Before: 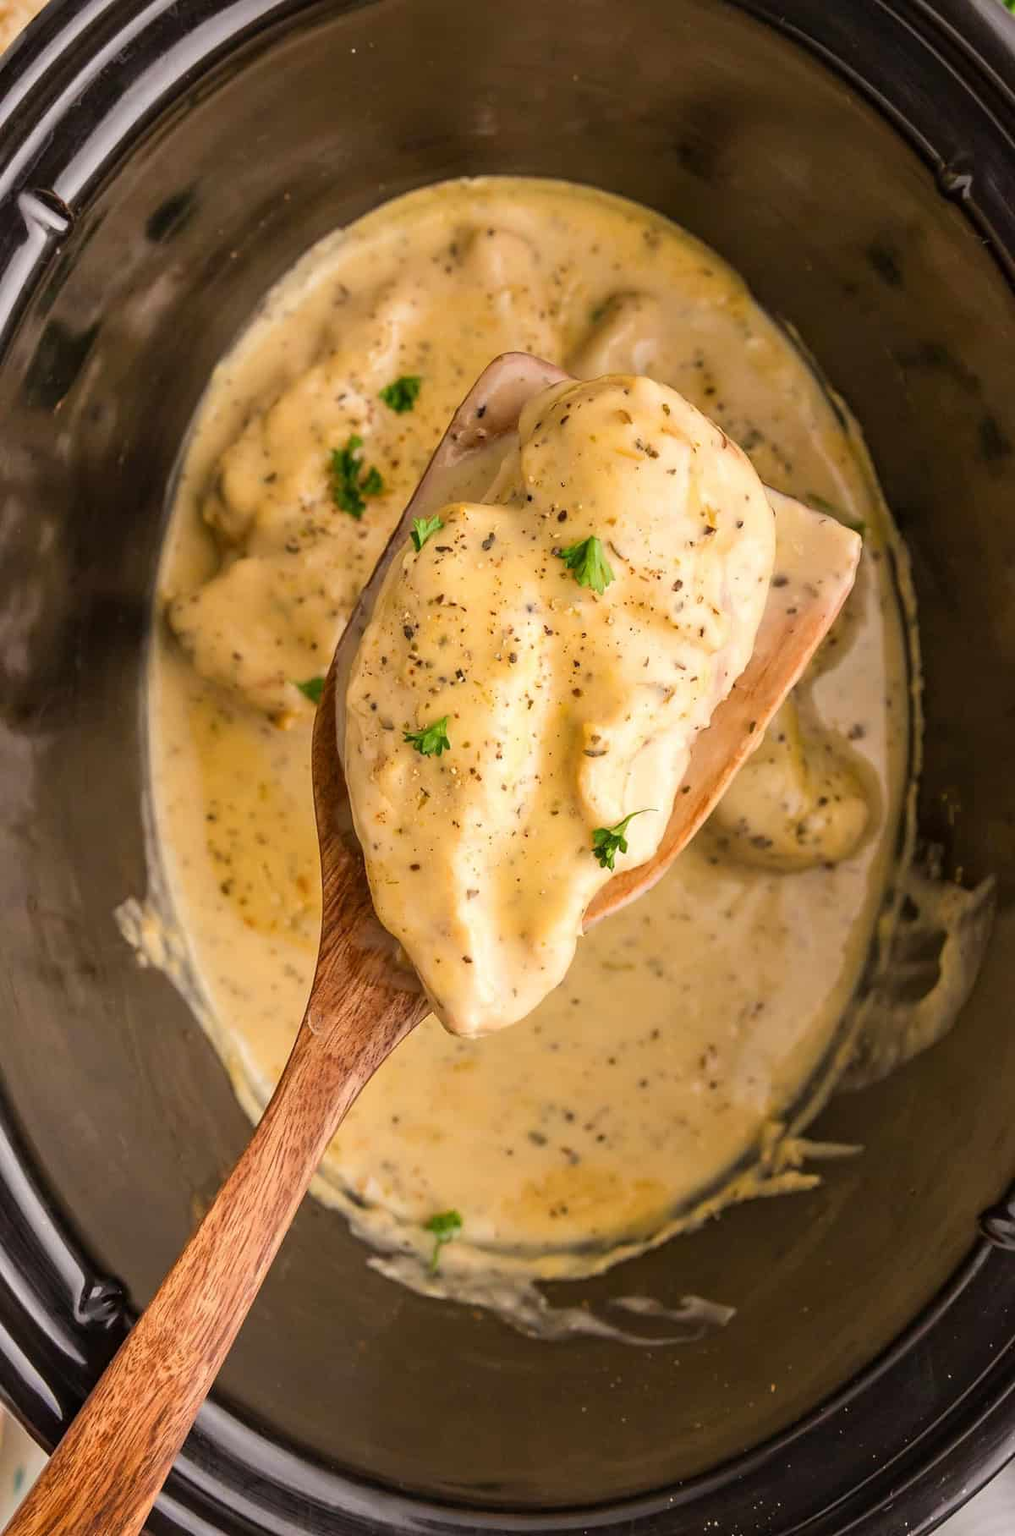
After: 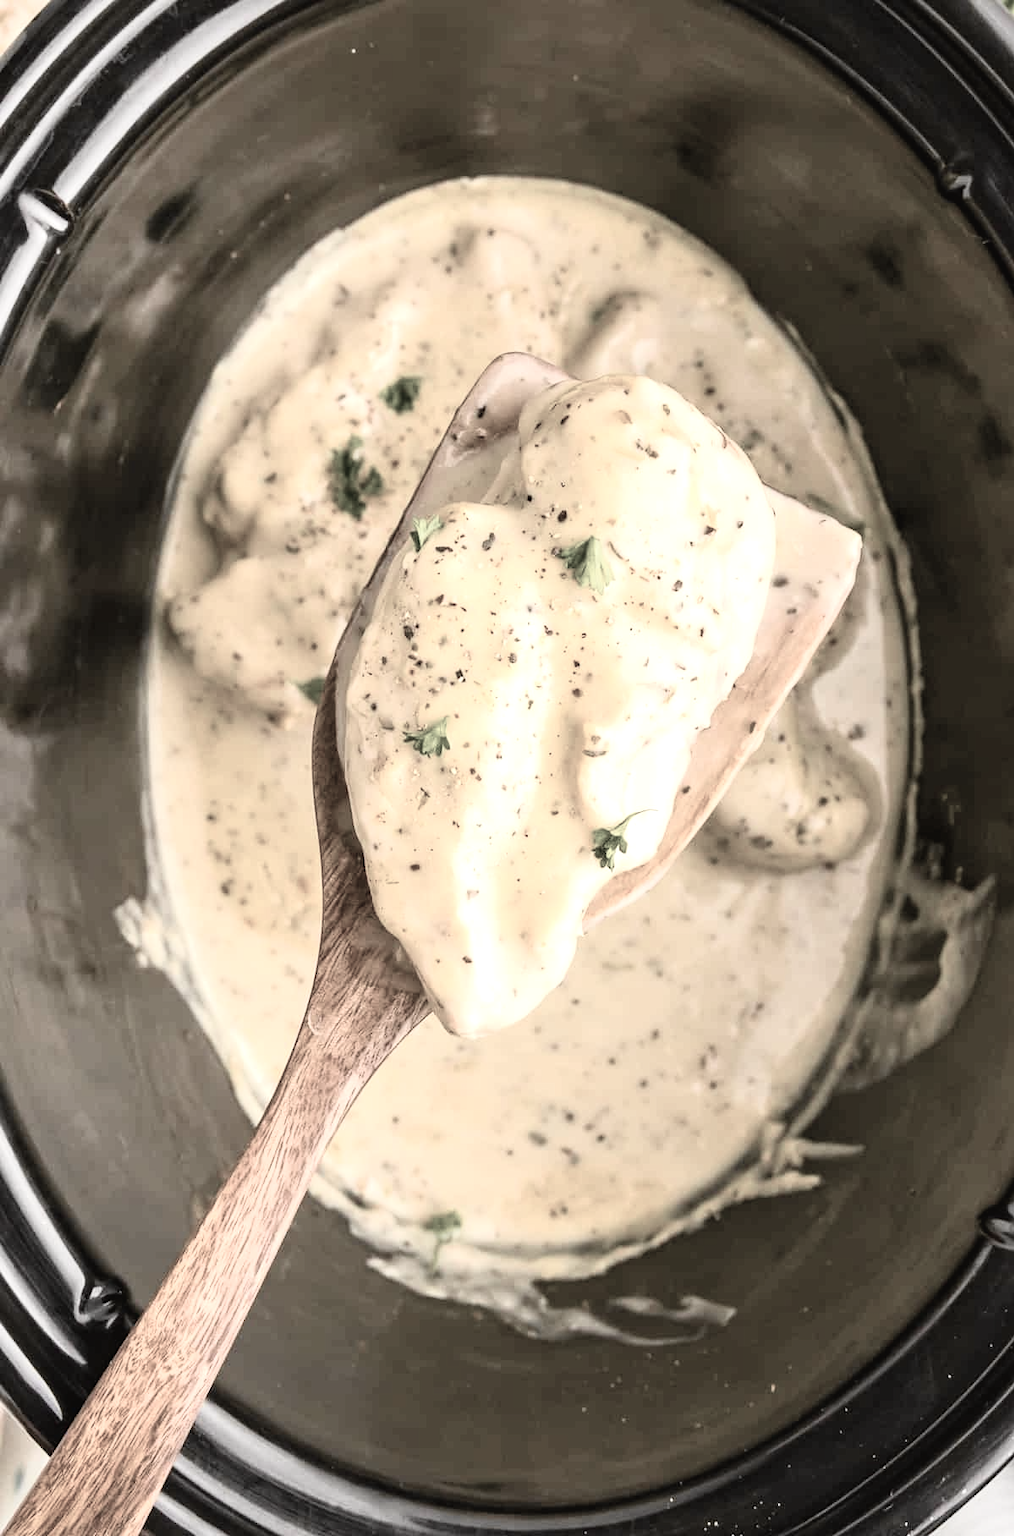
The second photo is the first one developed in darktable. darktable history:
color balance rgb: perceptual saturation grading › global saturation 40%, global vibrance 15%
tone curve: curves: ch0 [(0, 0.024) (0.049, 0.038) (0.176, 0.162) (0.311, 0.337) (0.416, 0.471) (0.565, 0.658) (0.817, 0.911) (1, 1)]; ch1 [(0, 0) (0.339, 0.358) (0.445, 0.439) (0.476, 0.47) (0.504, 0.504) (0.53, 0.511) (0.557, 0.558) (0.627, 0.664) (0.728, 0.786) (1, 1)]; ch2 [(0, 0) (0.327, 0.324) (0.417, 0.44) (0.46, 0.453) (0.502, 0.504) (0.526, 0.52) (0.549, 0.561) (0.619, 0.657) (0.76, 0.765) (1, 1)], color space Lab, independent channels, preserve colors none
exposure: exposure 0.6 EV, compensate highlight preservation false
color correction: saturation 0.2
